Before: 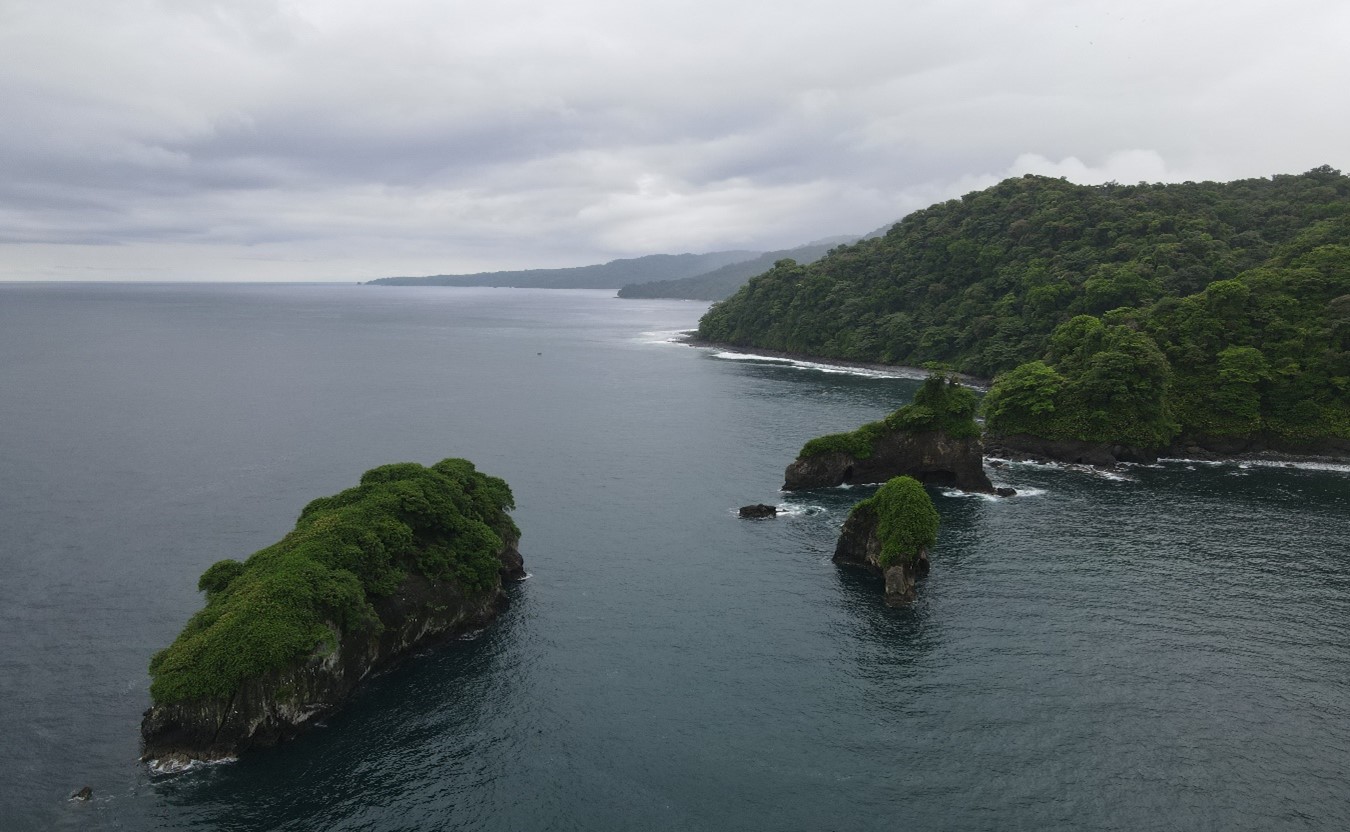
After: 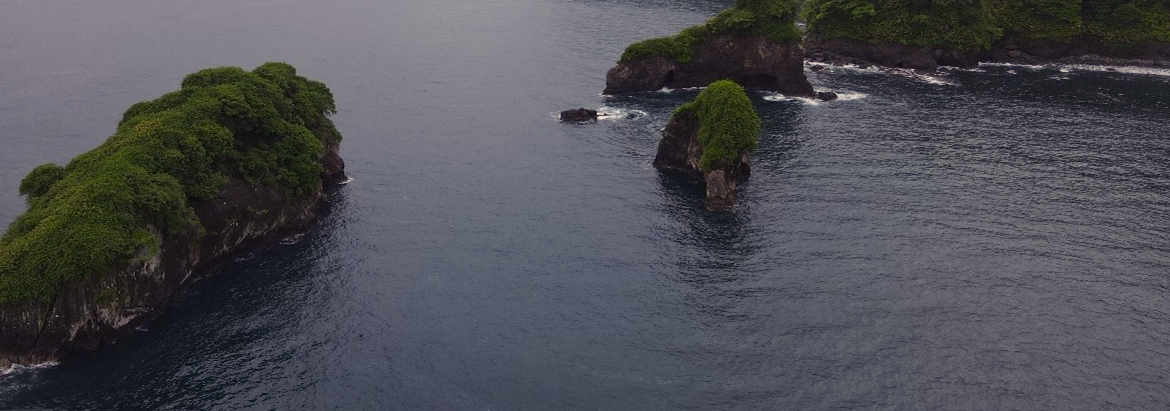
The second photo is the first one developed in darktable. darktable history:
crop and rotate: left 13.32%, top 47.697%, bottom 2.799%
color balance rgb: shadows lift › chroma 6.275%, shadows lift › hue 304.93°, highlights gain › chroma 3.322%, highlights gain › hue 55.06°, perceptual saturation grading › global saturation 19.651%
